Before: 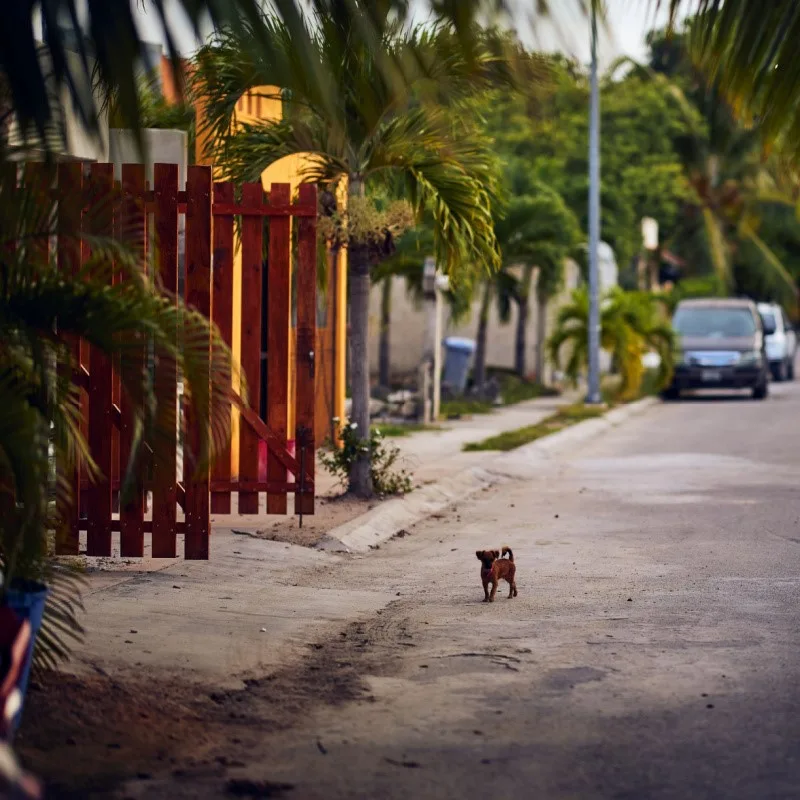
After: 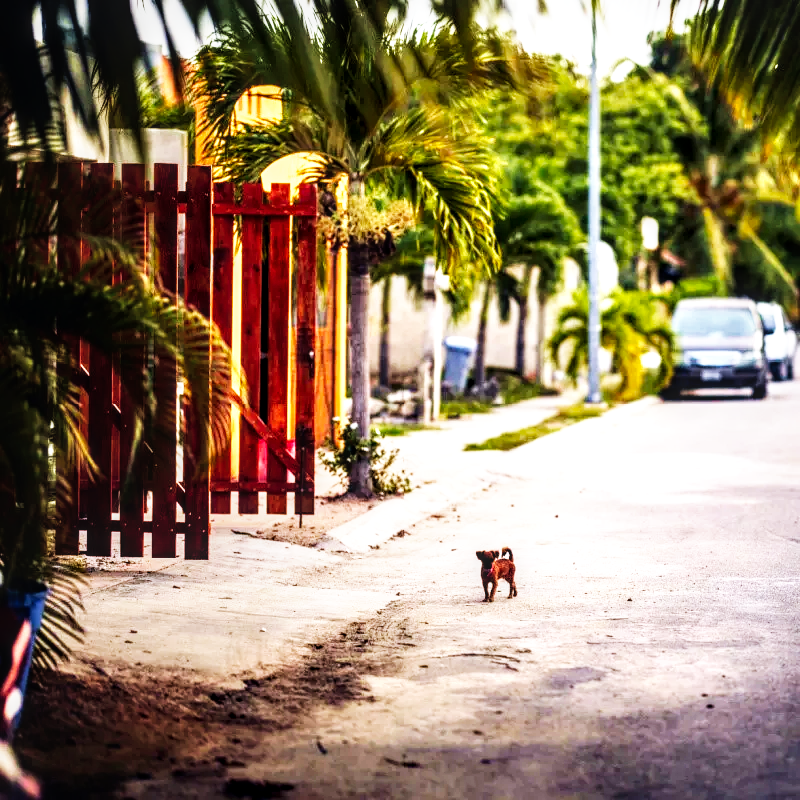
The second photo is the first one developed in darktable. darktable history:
local contrast: highlights 61%, detail 143%, midtone range 0.43
tone equalizer: -8 EV -0.762 EV, -7 EV -0.712 EV, -6 EV -0.62 EV, -5 EV -0.392 EV, -3 EV 0.379 EV, -2 EV 0.6 EV, -1 EV 0.69 EV, +0 EV 0.745 EV
base curve: curves: ch0 [(0, 0) (0.007, 0.004) (0.027, 0.03) (0.046, 0.07) (0.207, 0.54) (0.442, 0.872) (0.673, 0.972) (1, 1)], preserve colors none
velvia: on, module defaults
color balance rgb: shadows lift › chroma 4.026%, shadows lift › hue 91.35°, perceptual saturation grading › global saturation 0.909%
